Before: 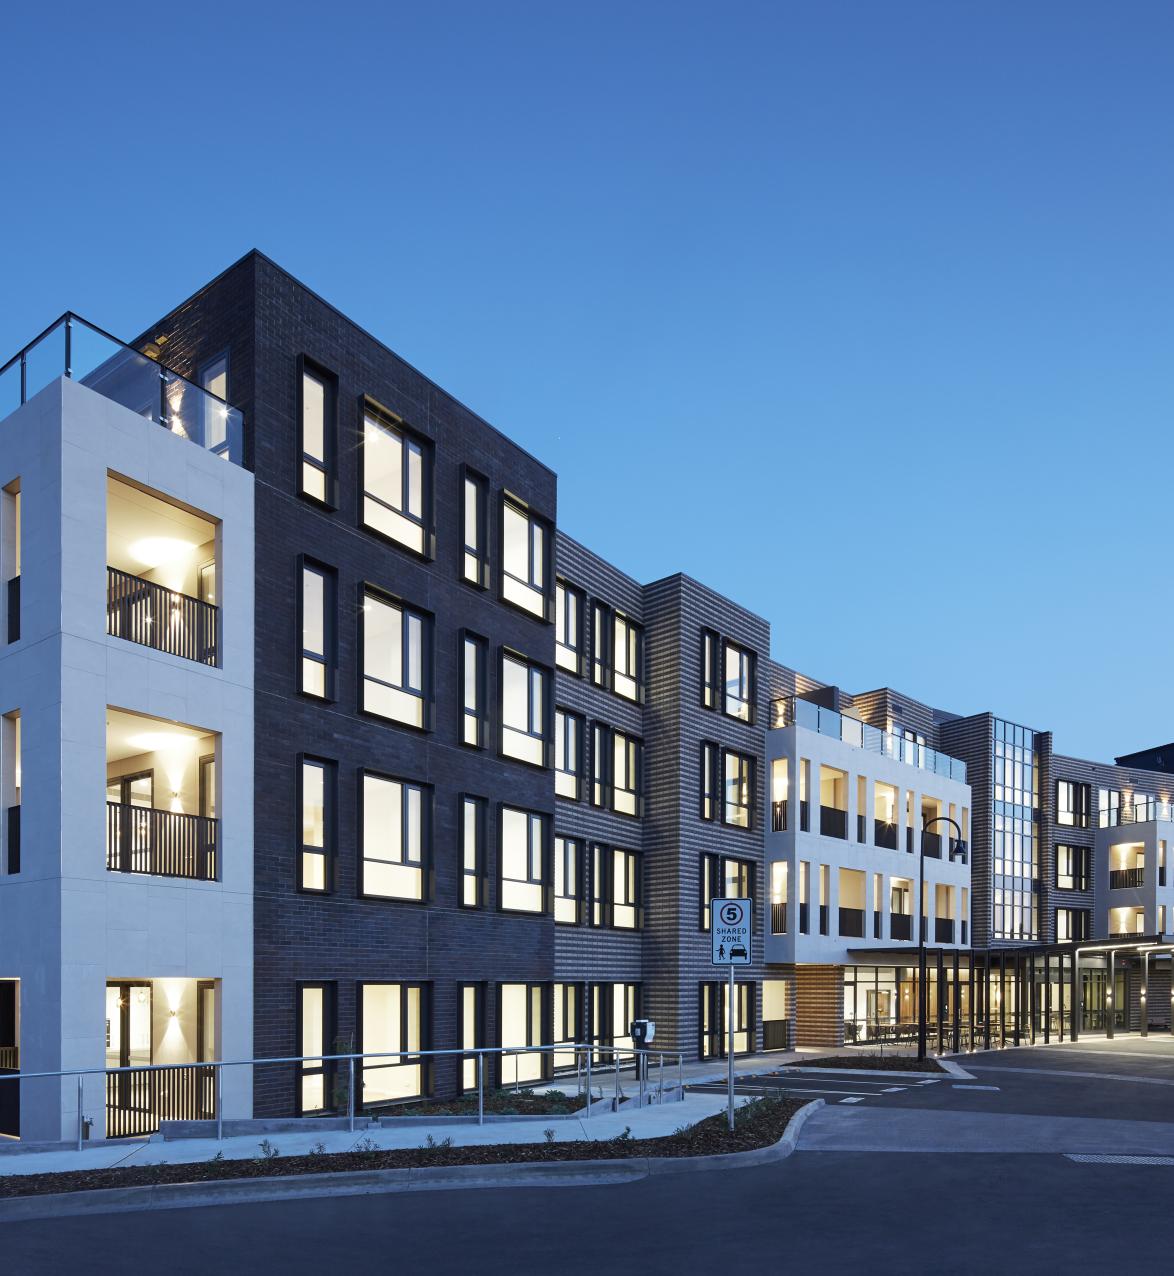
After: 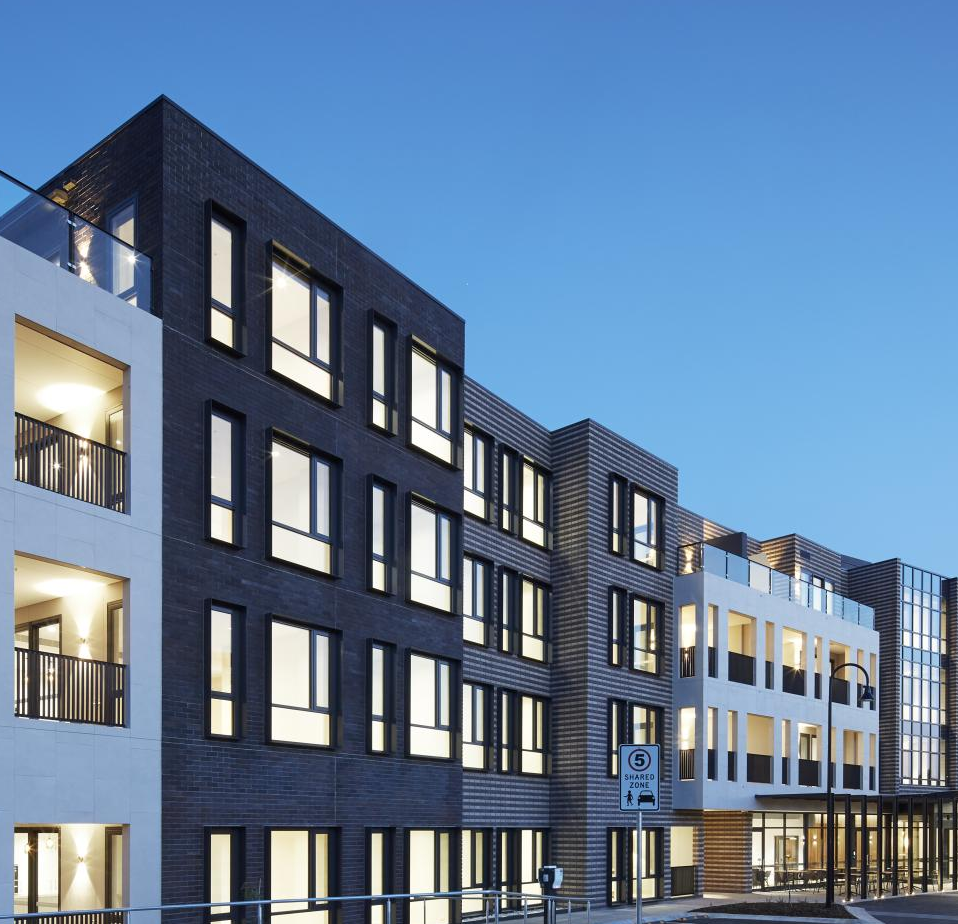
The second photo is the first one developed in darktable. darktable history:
crop: left 7.898%, top 12.143%, right 10.432%, bottom 15.404%
color correction: highlights b* 0.059
